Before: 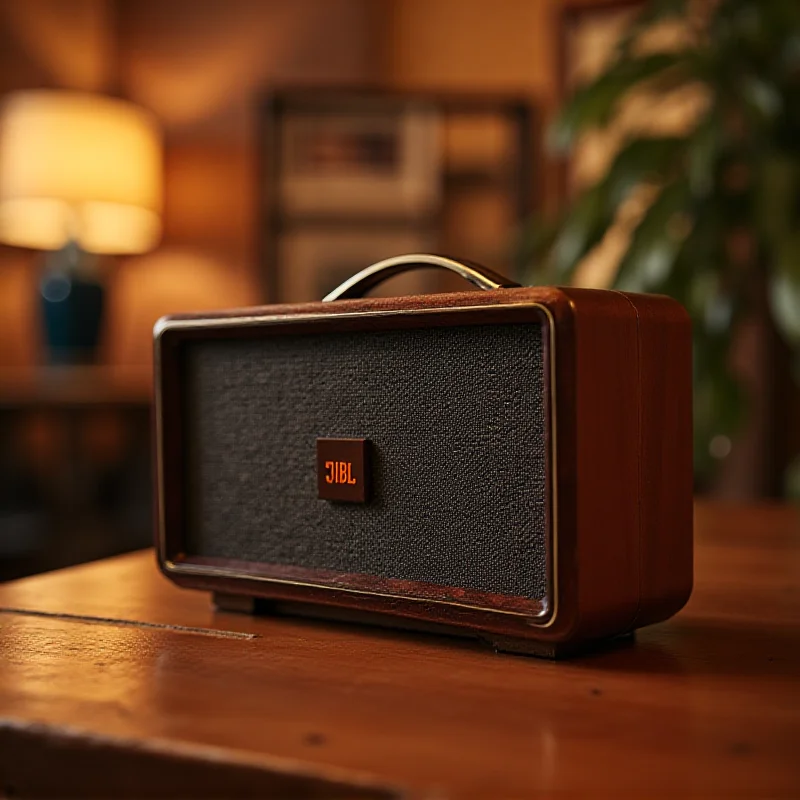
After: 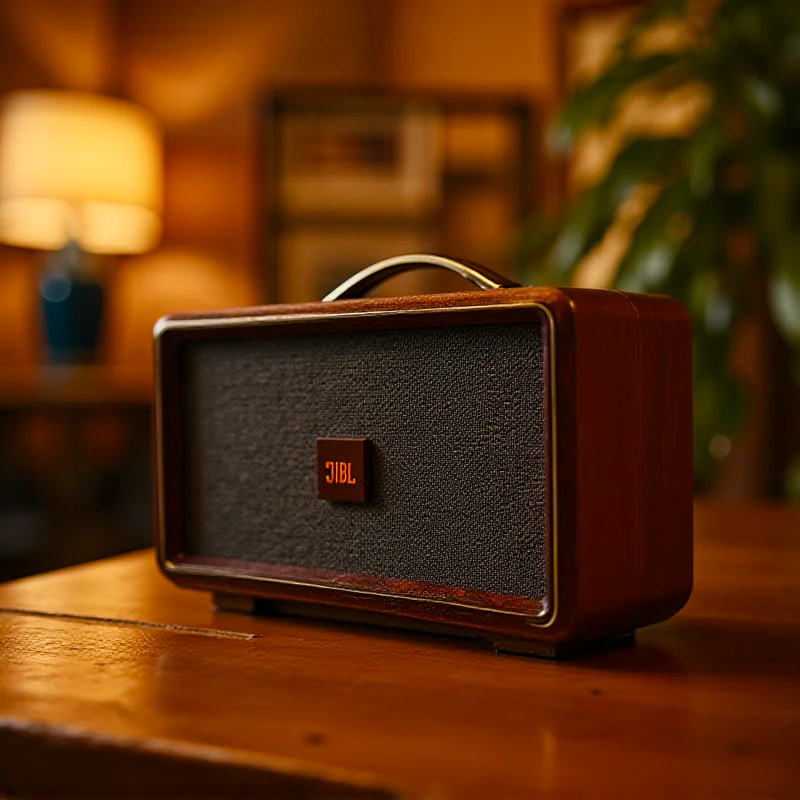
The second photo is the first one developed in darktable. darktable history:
color balance rgb: perceptual saturation grading › global saturation 20%, perceptual saturation grading › highlights -25.575%, perceptual saturation grading › shadows 24.386%, global vibrance 20%
